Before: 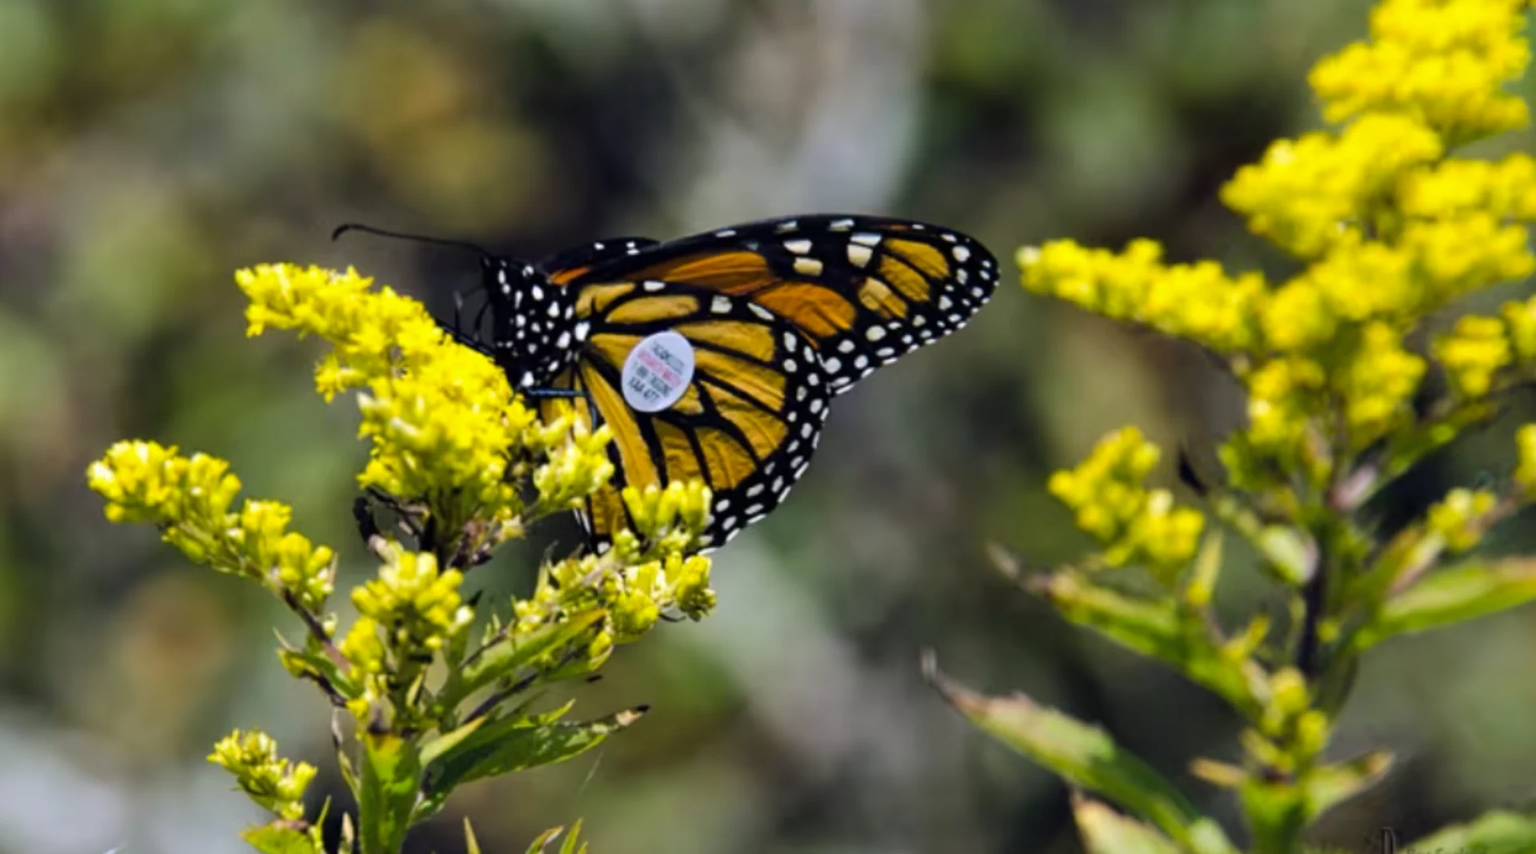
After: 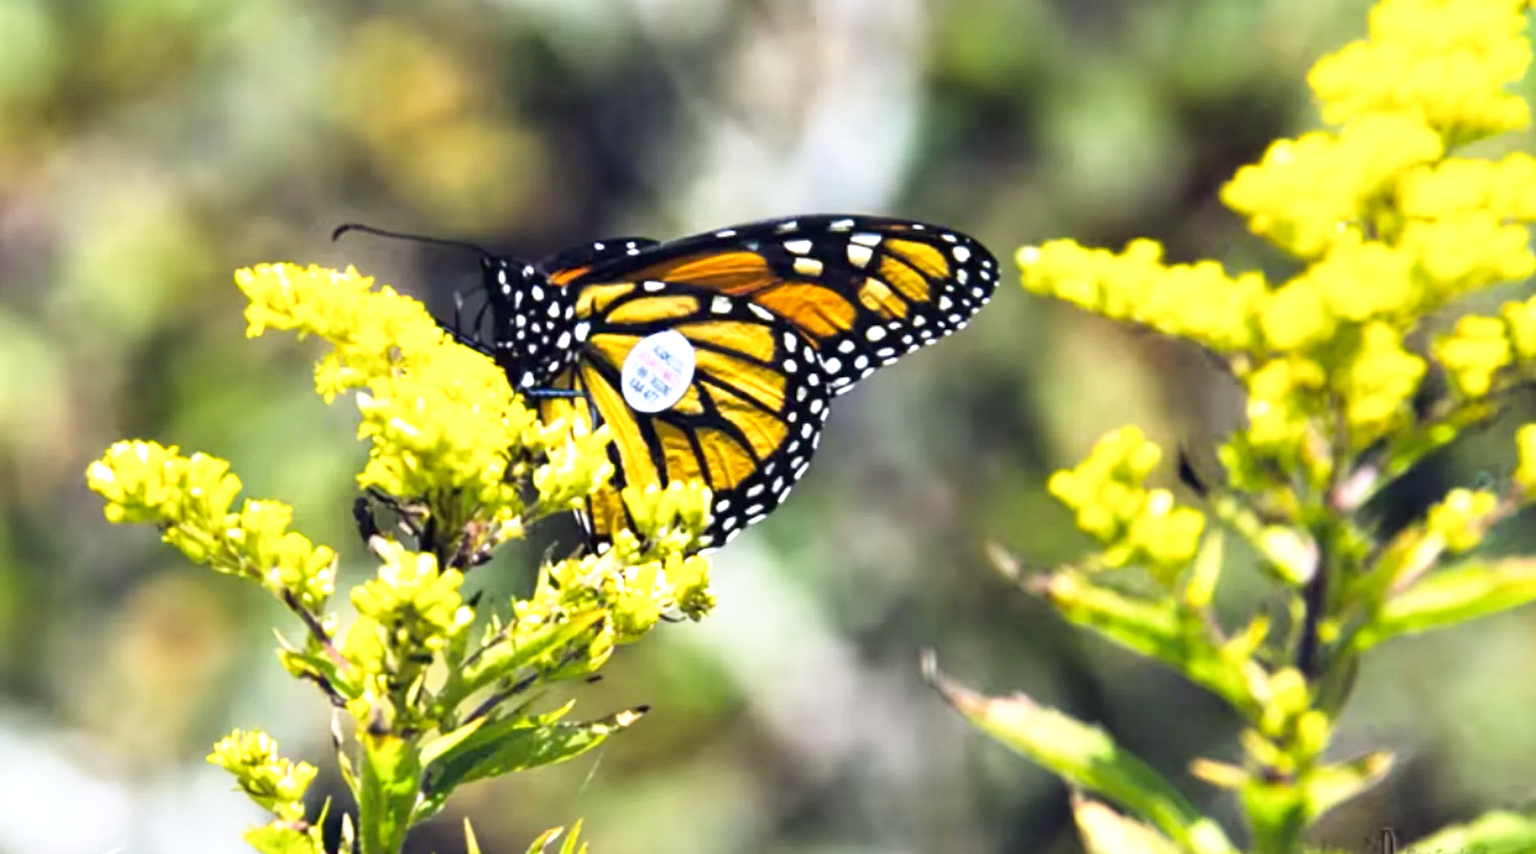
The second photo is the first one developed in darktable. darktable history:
exposure: black level correction 0, exposure 1.106 EV, compensate exposure bias true, compensate highlight preservation false
base curve: curves: ch0 [(0, 0) (0.688, 0.865) (1, 1)], preserve colors none
